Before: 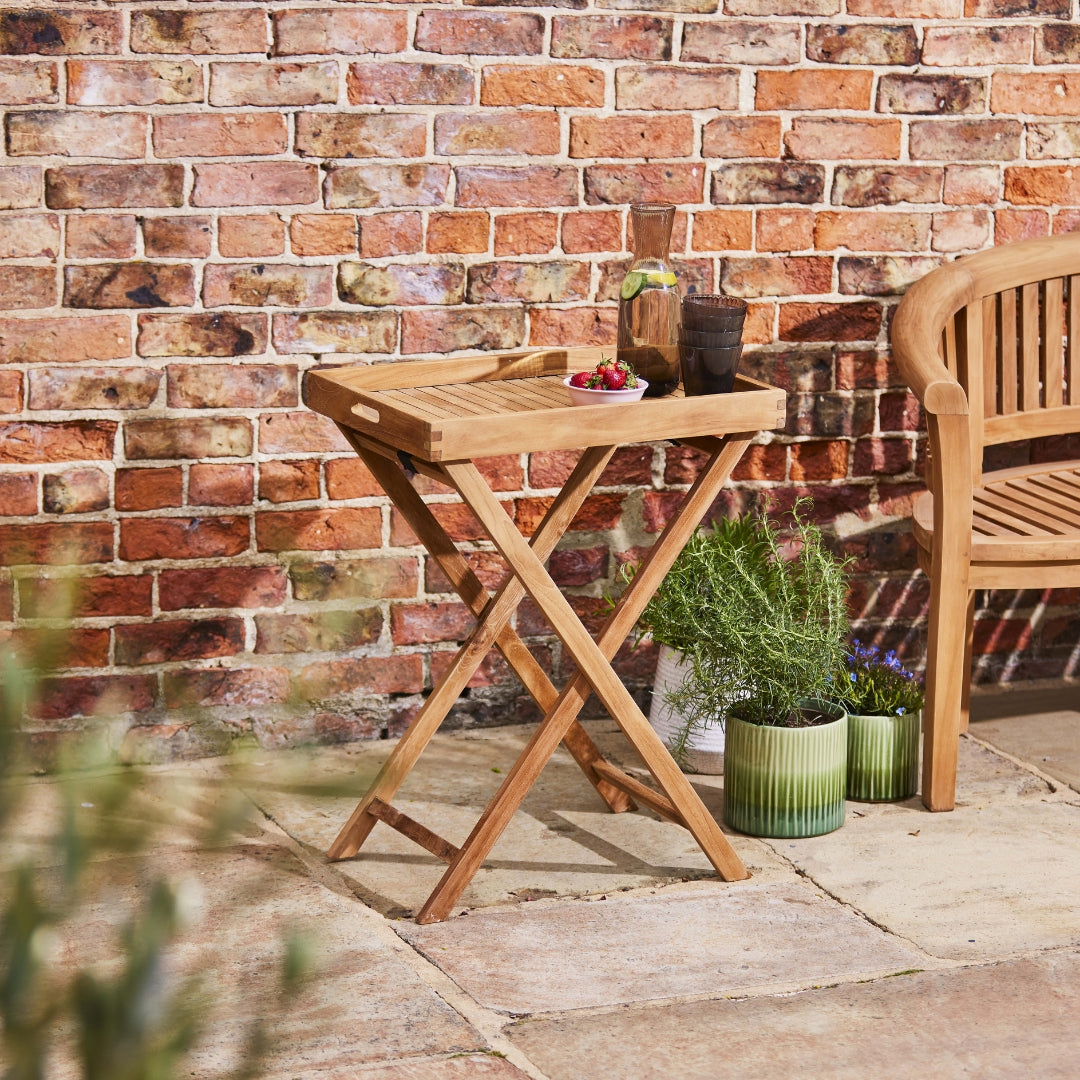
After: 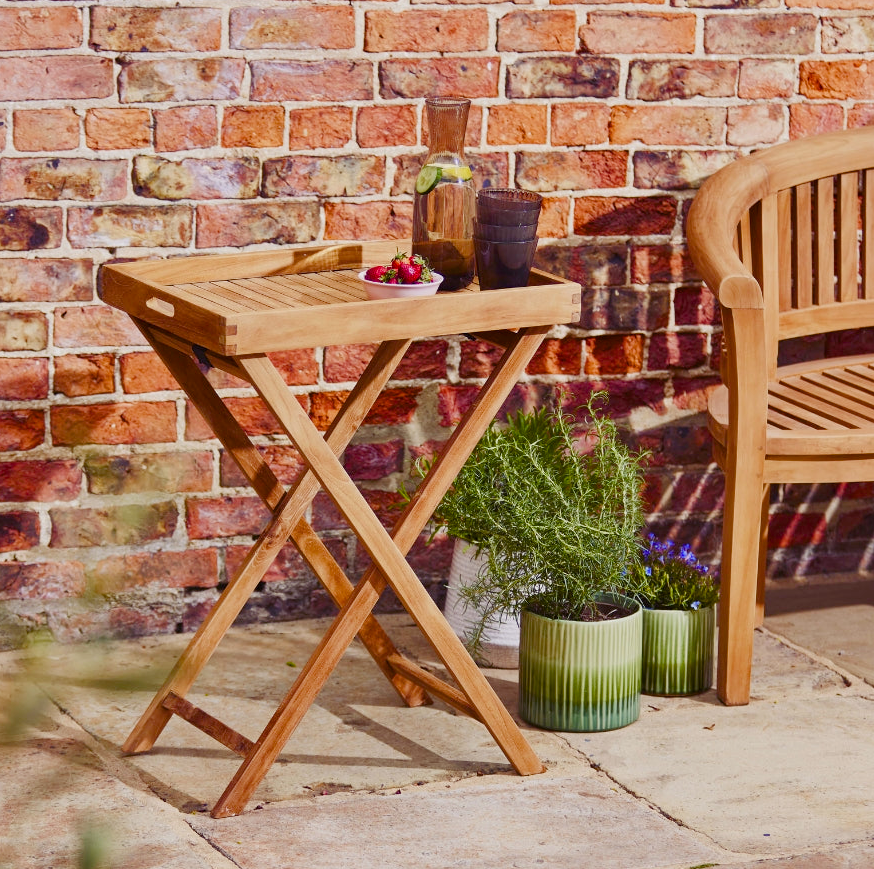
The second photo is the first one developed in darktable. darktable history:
tone equalizer: on, module defaults
color balance rgb: shadows lift › luminance -21.814%, shadows lift › chroma 8.767%, shadows lift › hue 282.42°, perceptual saturation grading › global saturation 20%, perceptual saturation grading › highlights -25.625%, perceptual saturation grading › shadows 50.233%, contrast -10.603%
crop: left 18.989%, top 9.853%, right 0%, bottom 9.668%
